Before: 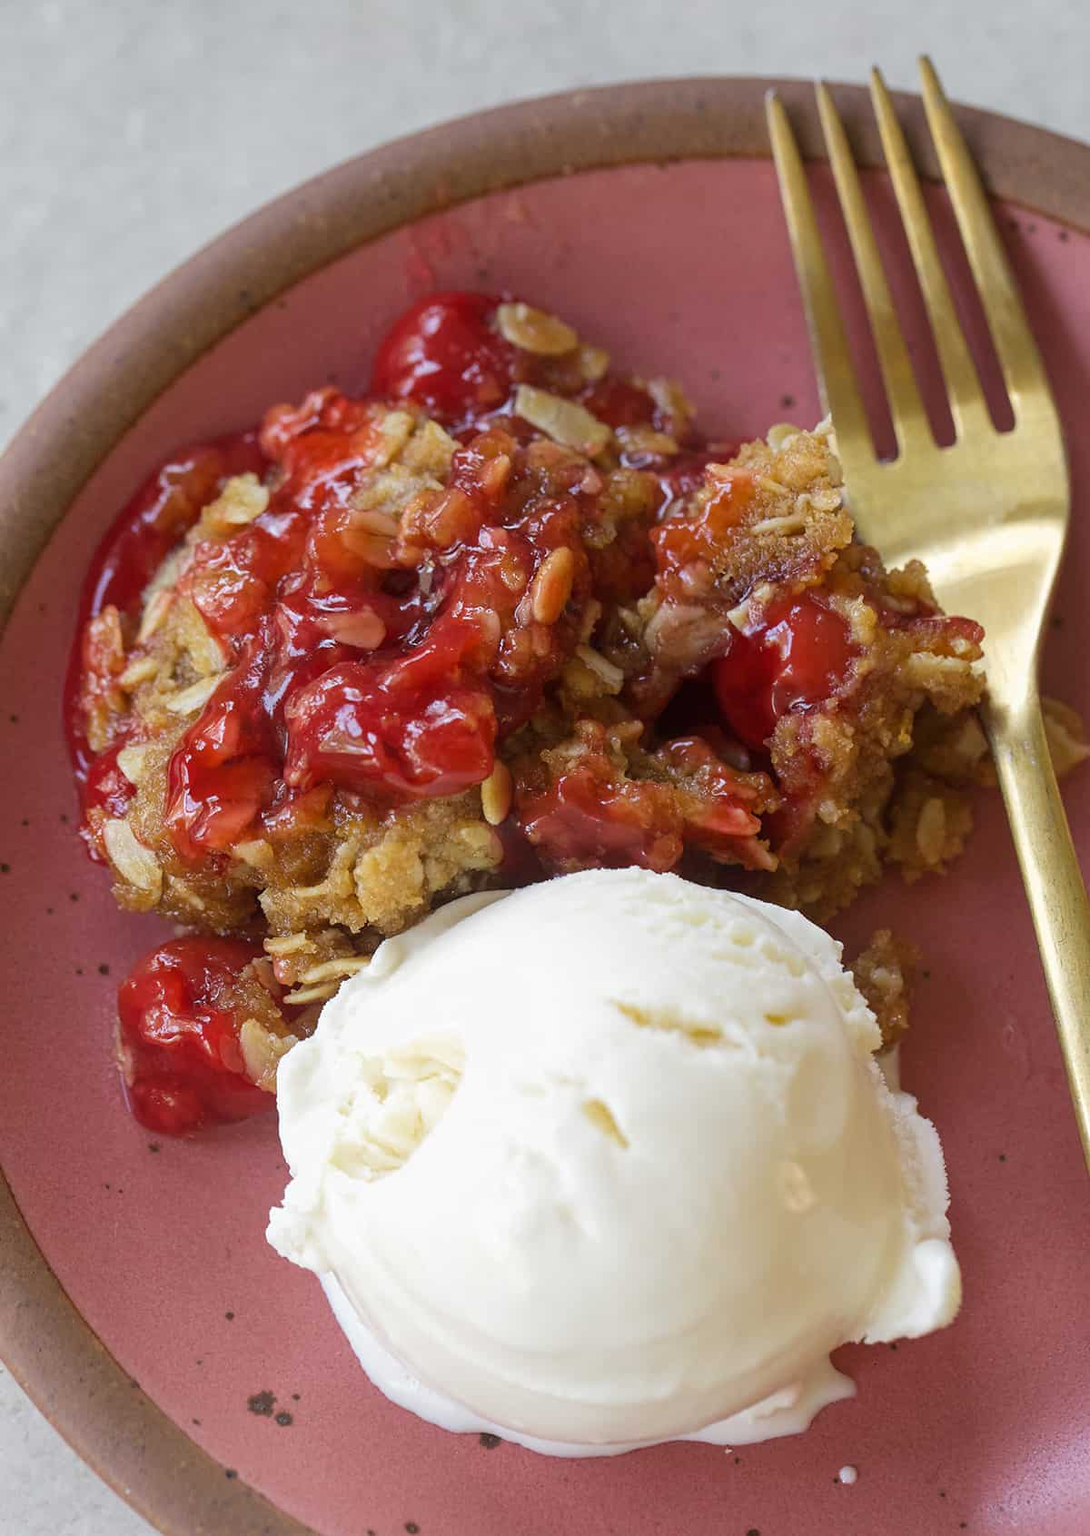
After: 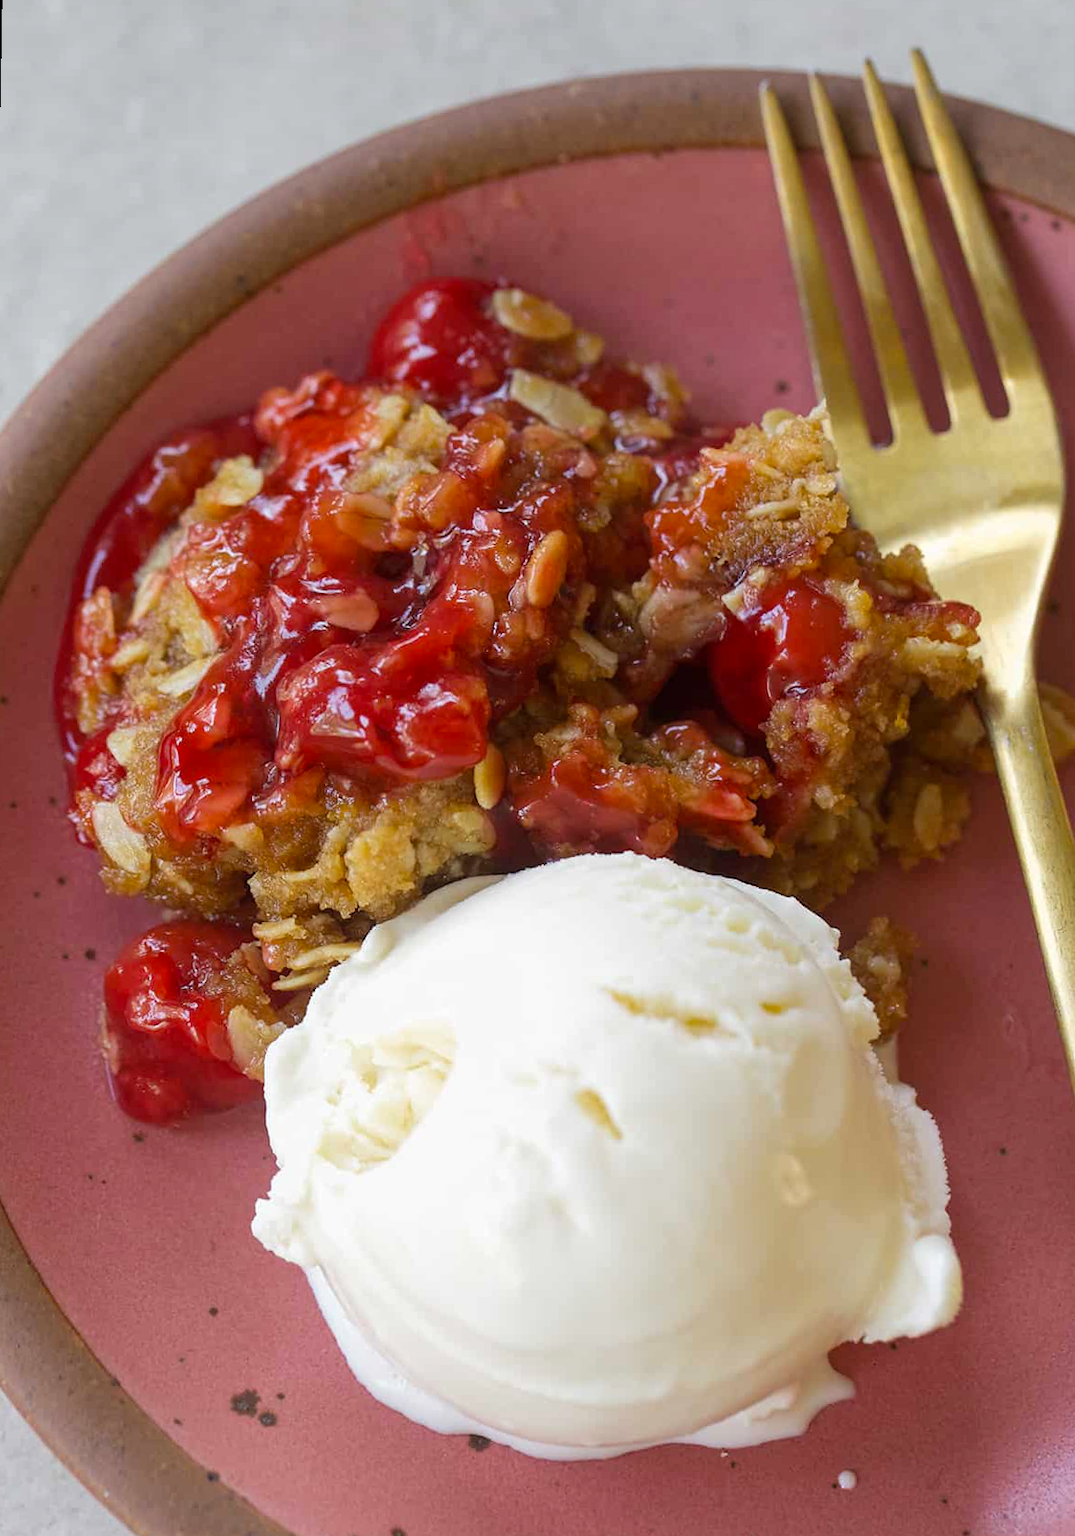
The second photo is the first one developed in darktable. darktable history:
rotate and perspective: rotation 0.226°, lens shift (vertical) -0.042, crop left 0.023, crop right 0.982, crop top 0.006, crop bottom 0.994
color balance: output saturation 110%
